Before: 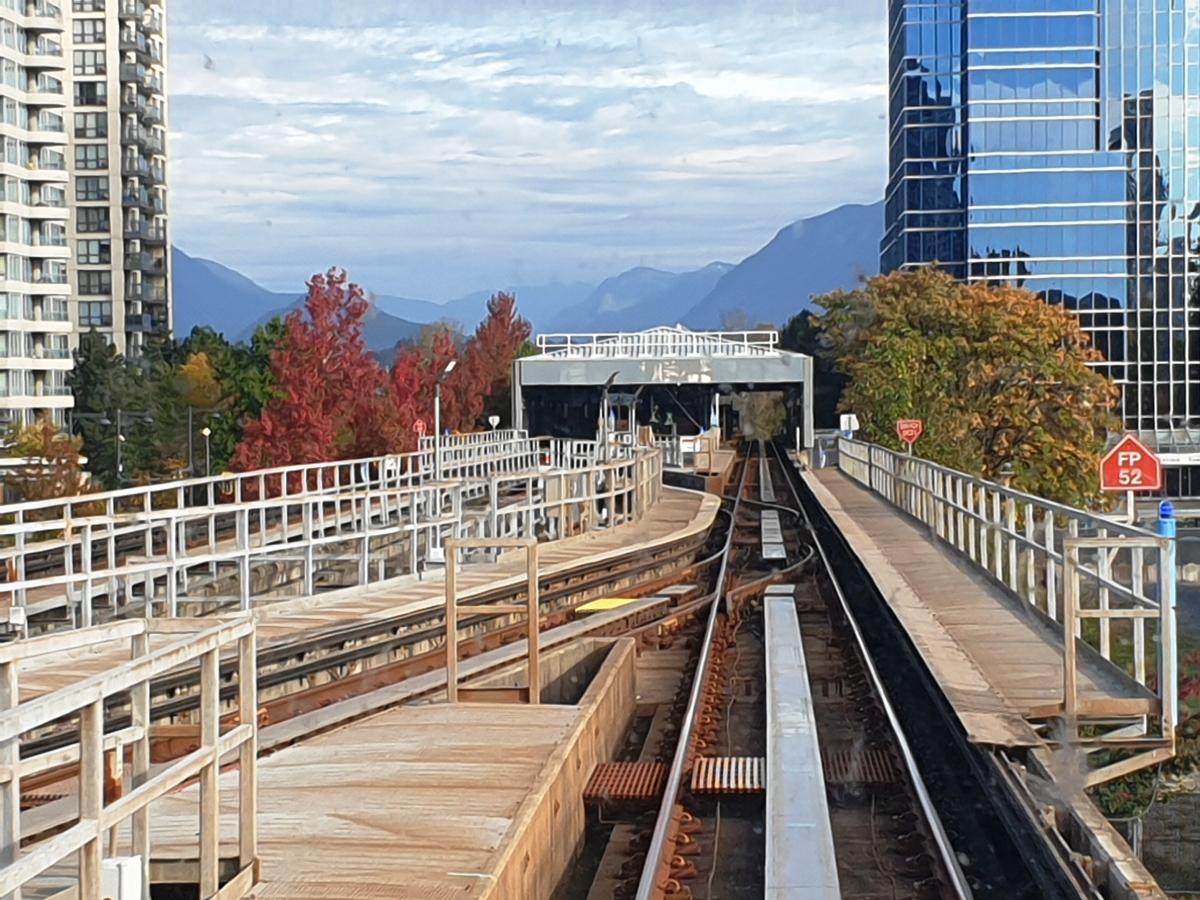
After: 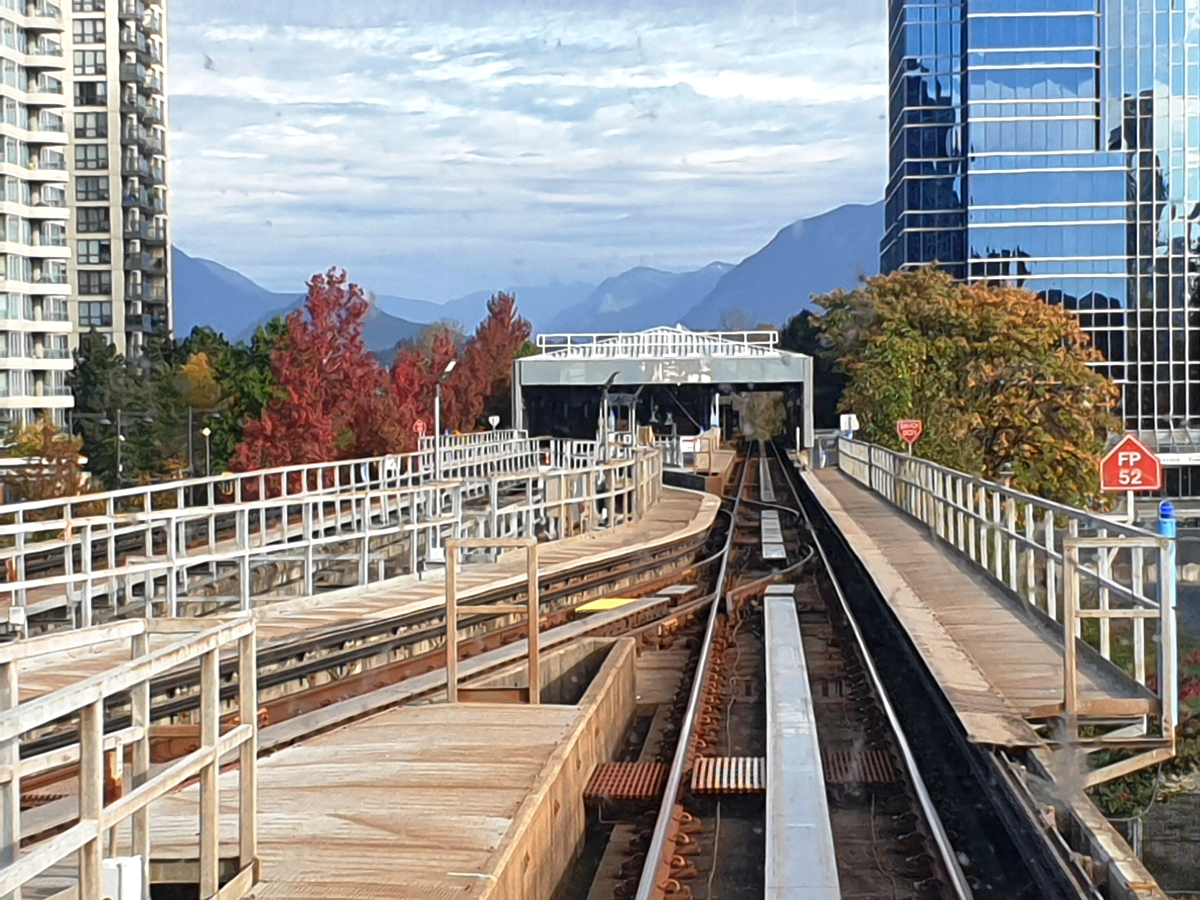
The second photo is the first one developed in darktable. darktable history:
exposure: black level correction -0.001, exposure 0.08 EV, compensate highlight preservation false
local contrast: mode bilateral grid, contrast 25, coarseness 50, detail 123%, midtone range 0.2
